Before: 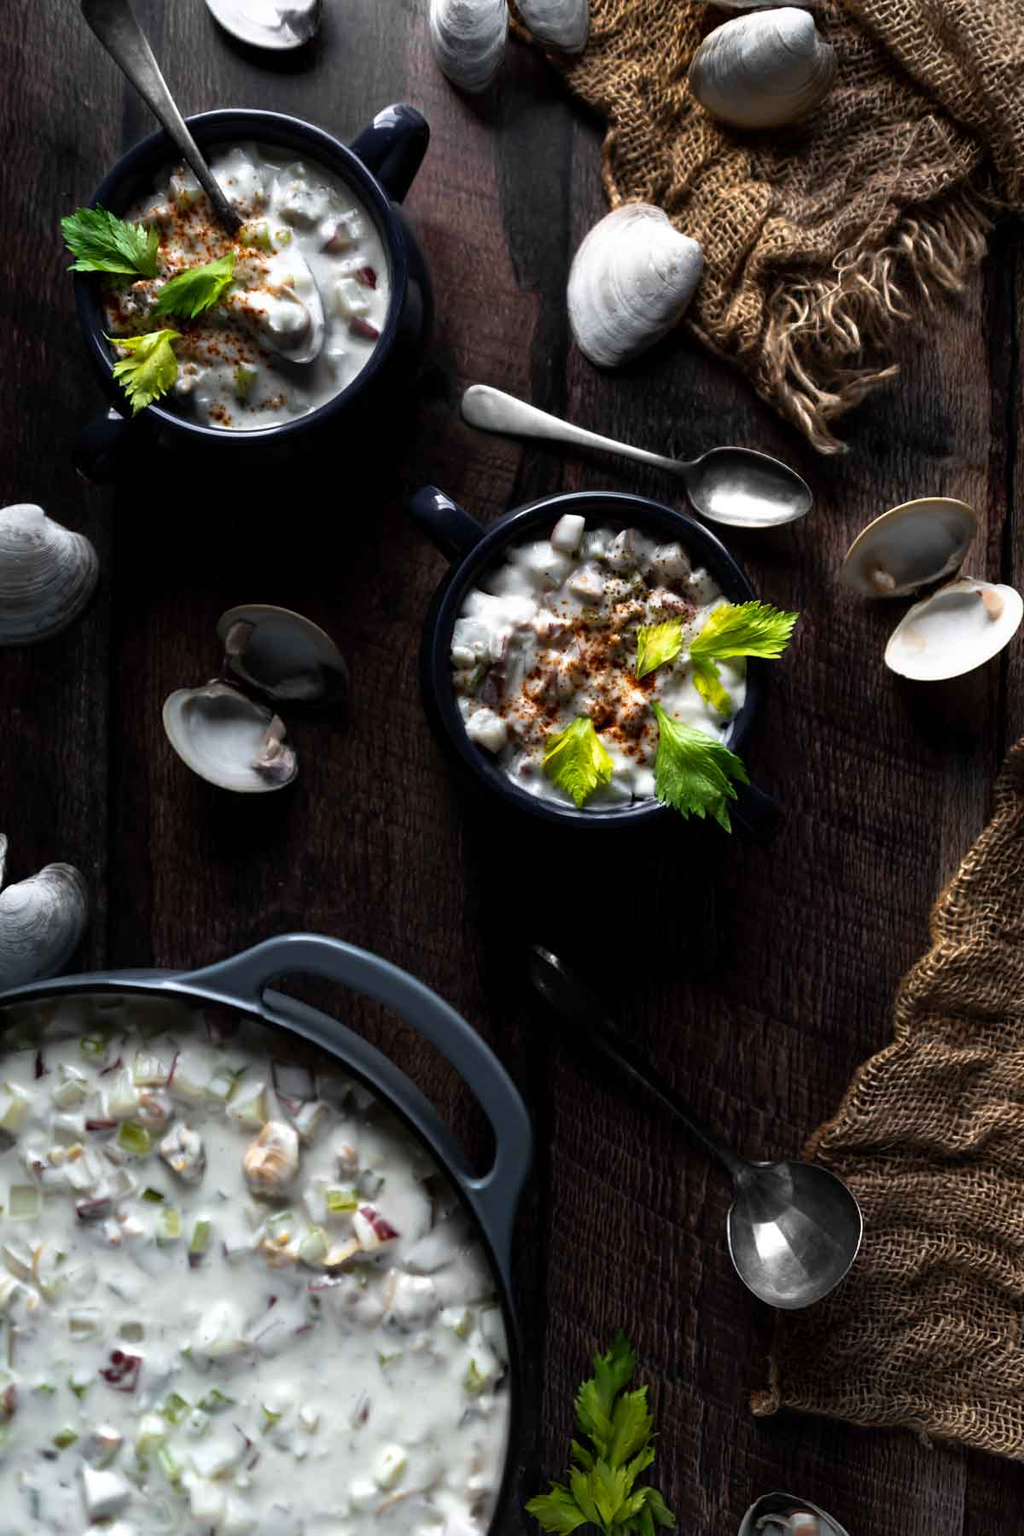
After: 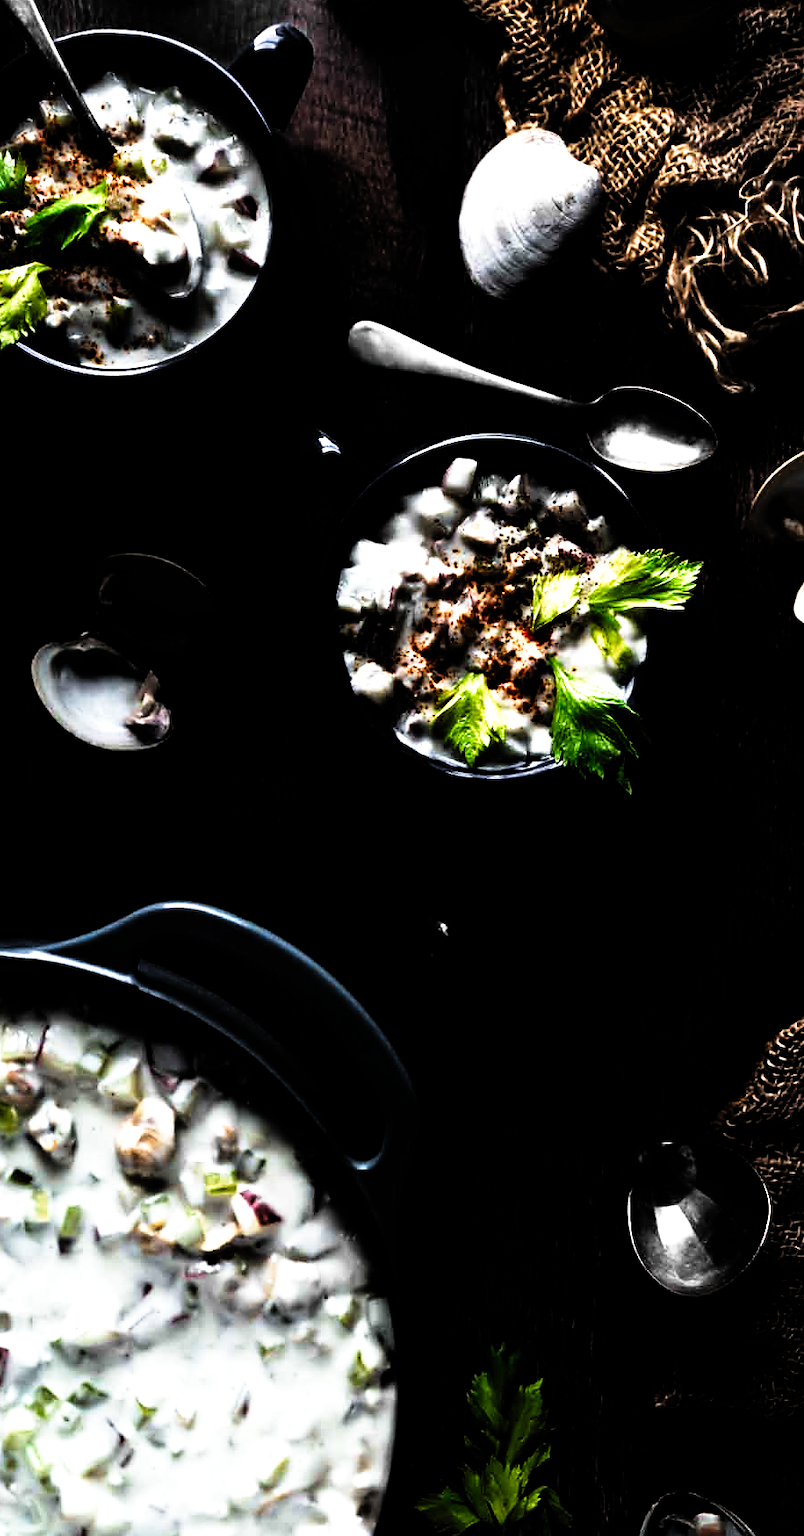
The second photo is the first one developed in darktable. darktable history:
crop and rotate: left 13.051%, top 5.288%, right 12.534%
tone curve: curves: ch0 [(0, 0) (0.003, 0.001) (0.011, 0.002) (0.025, 0.002) (0.044, 0.006) (0.069, 0.01) (0.1, 0.017) (0.136, 0.023) (0.177, 0.038) (0.224, 0.066) (0.277, 0.118) (0.335, 0.185) (0.399, 0.264) (0.468, 0.365) (0.543, 0.475) (0.623, 0.606) (0.709, 0.759) (0.801, 0.923) (0.898, 0.999) (1, 1)], preserve colors none
filmic rgb: black relative exposure -3.96 EV, white relative exposure 3 EV, hardness 3.01, contrast 1.483, color science v4 (2020)
sharpen: radius 1.866, amount 0.394, threshold 1.557
